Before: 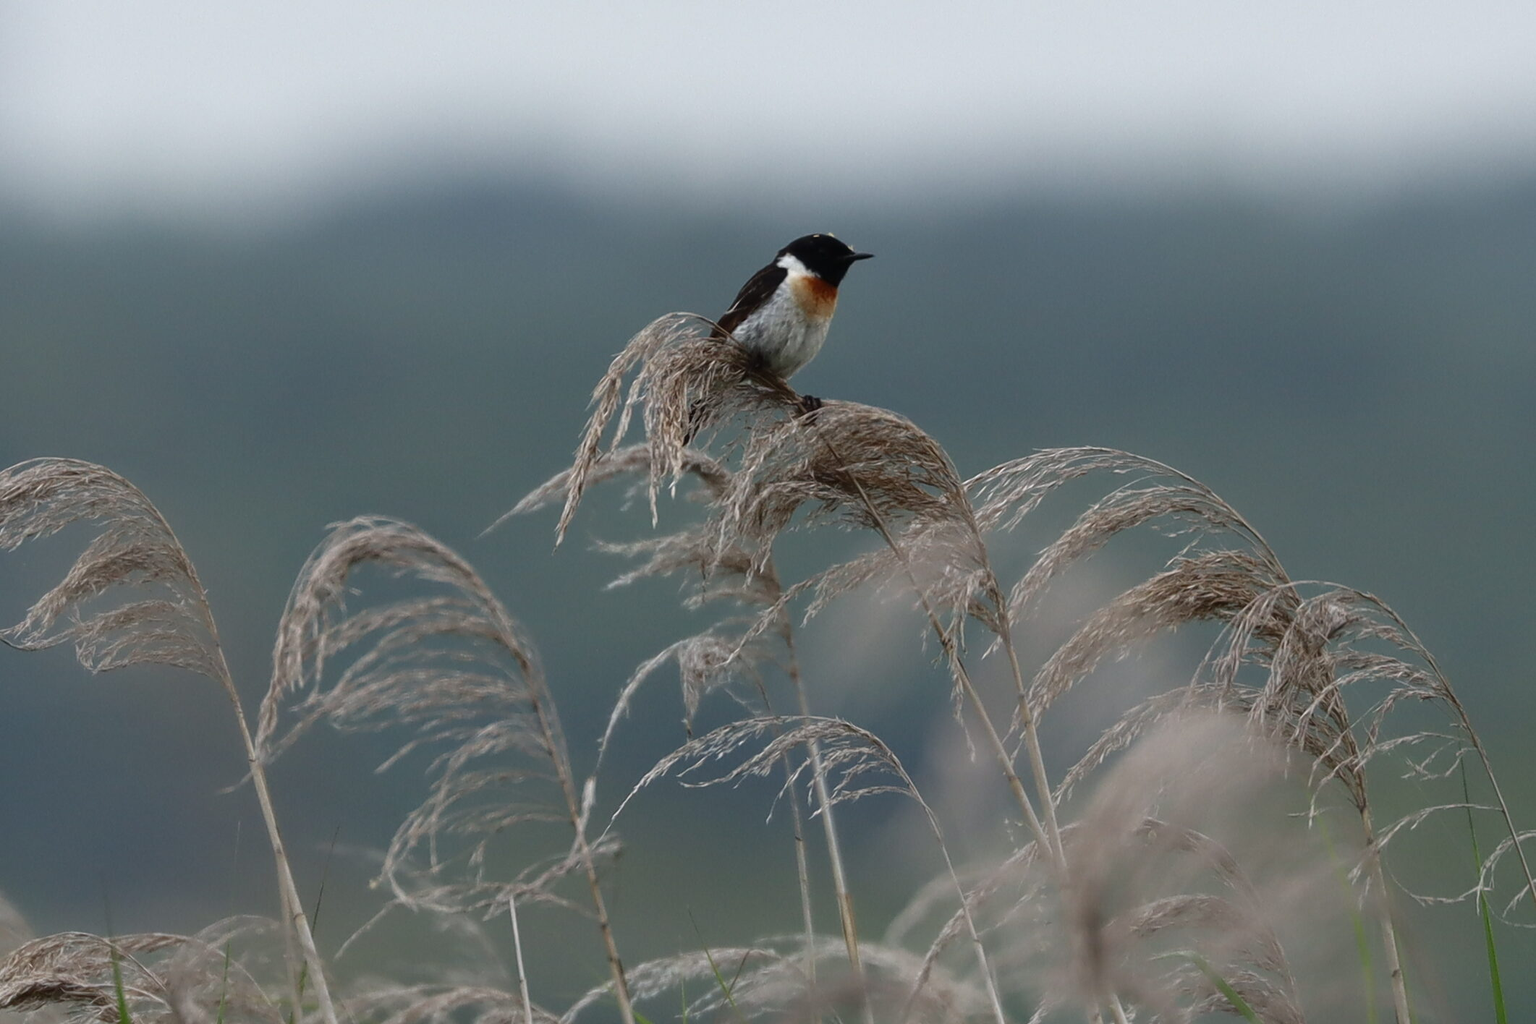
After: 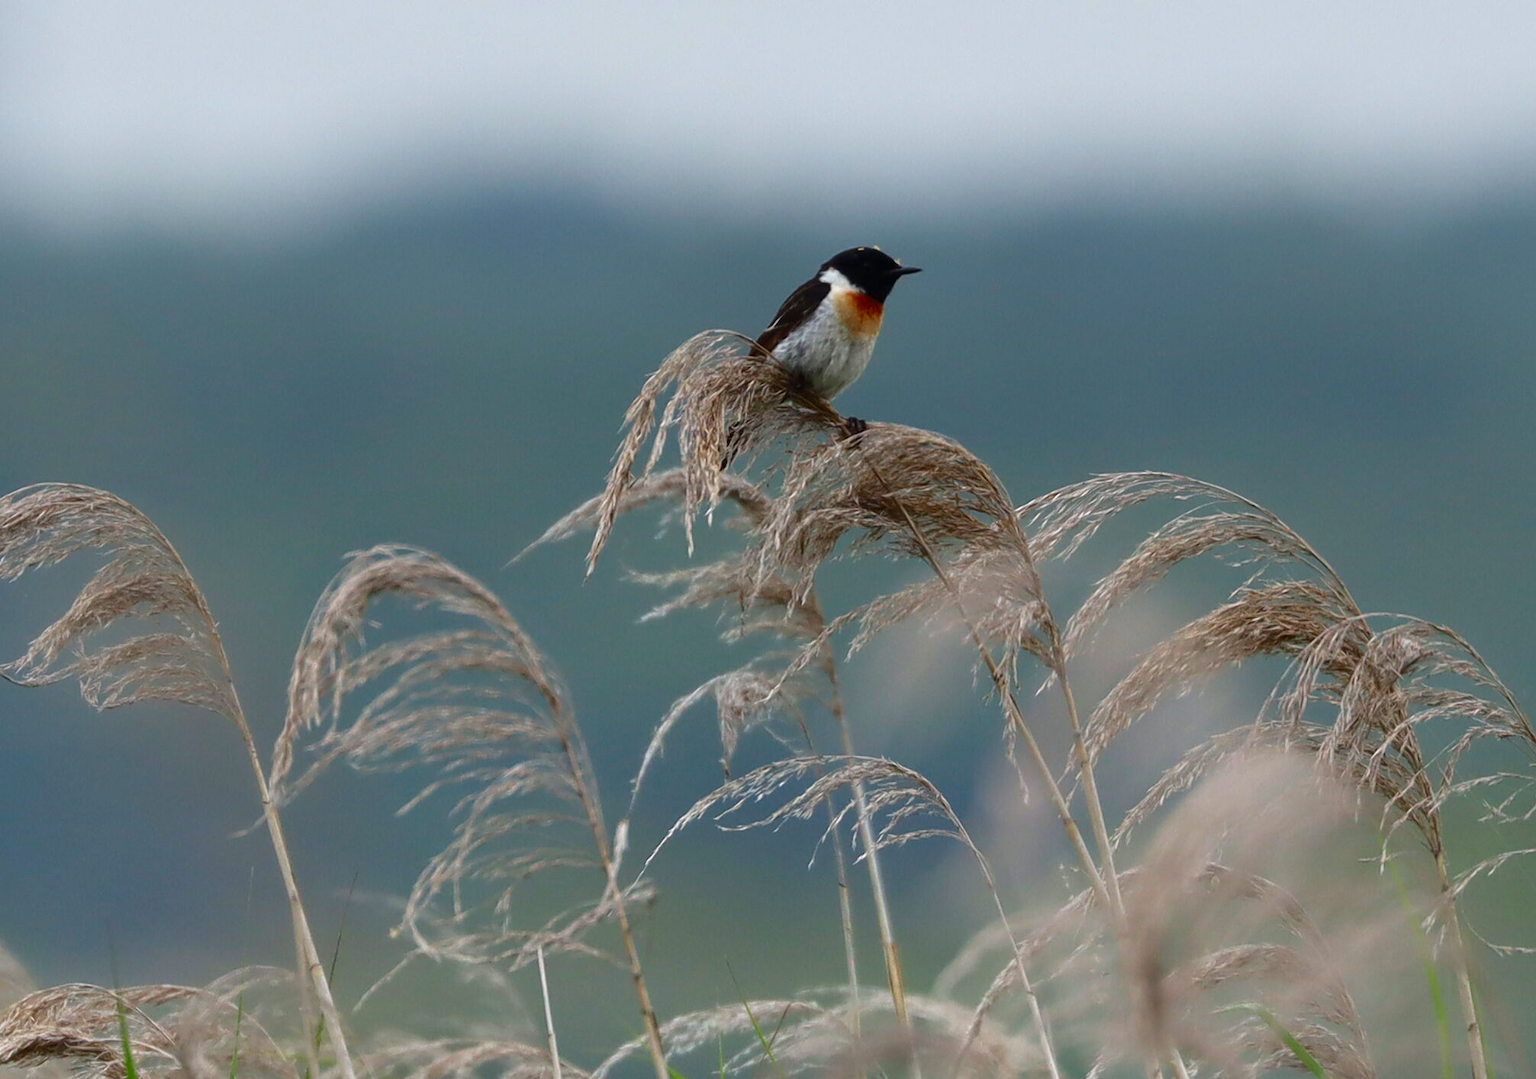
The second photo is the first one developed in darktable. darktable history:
exposure: black level correction 0.001, exposure 0.5 EV, compensate exposure bias true, compensate highlight preservation false
graduated density: on, module defaults
contrast brightness saturation: saturation 0.5
crop and rotate: right 5.167%
